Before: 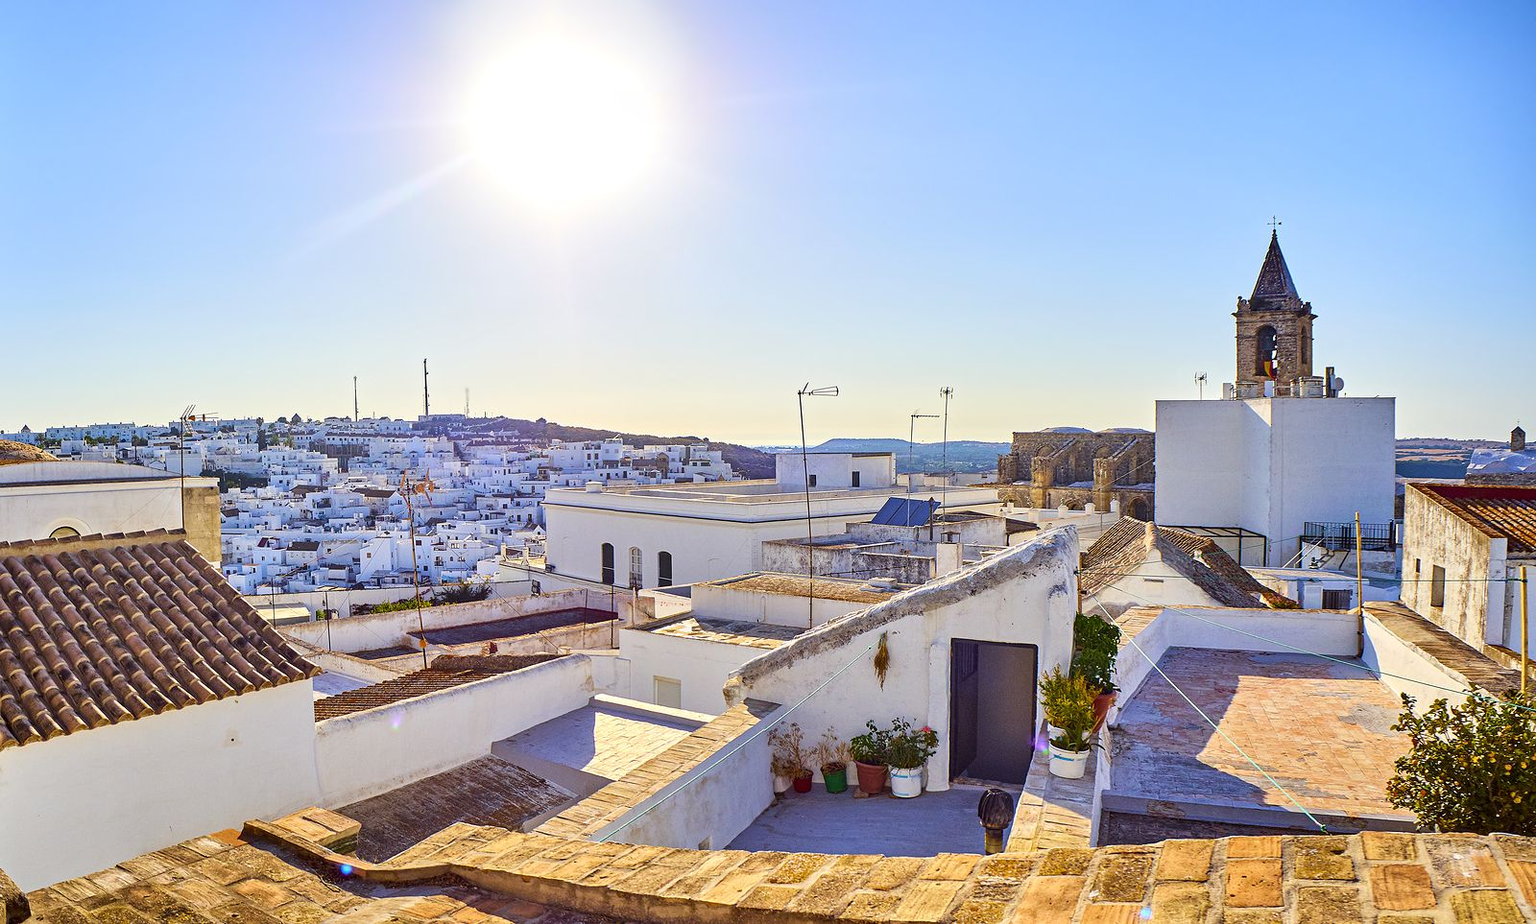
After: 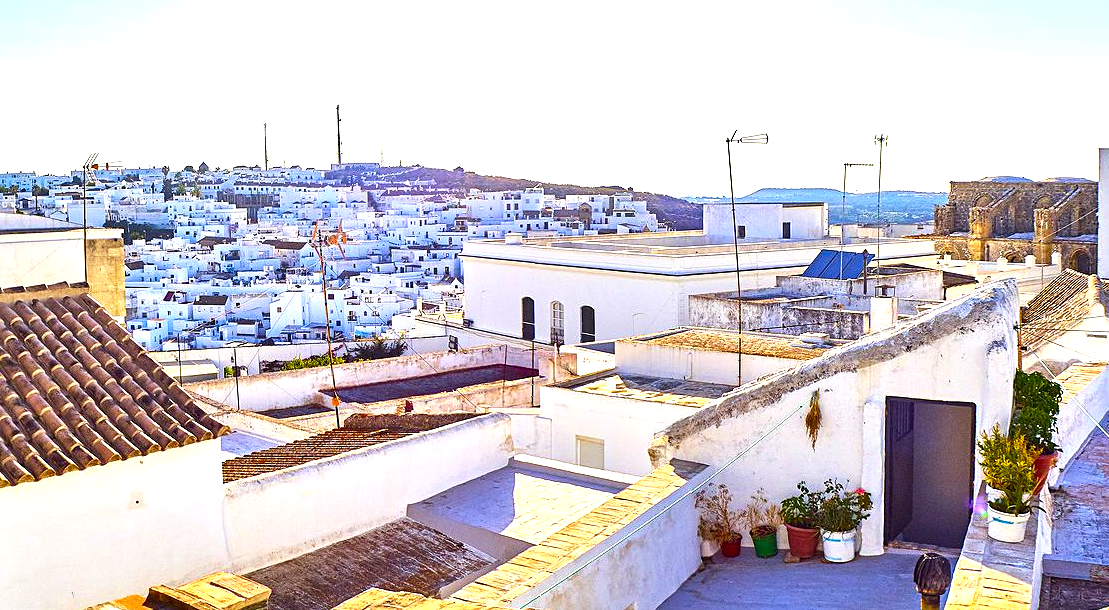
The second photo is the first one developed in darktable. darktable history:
contrast brightness saturation: contrast 0.076, saturation 0.2
levels: black 0.095%, levels [0, 0.394, 0.787]
crop: left 6.566%, top 27.987%, right 24.076%, bottom 8.595%
sharpen: amount 0.202
